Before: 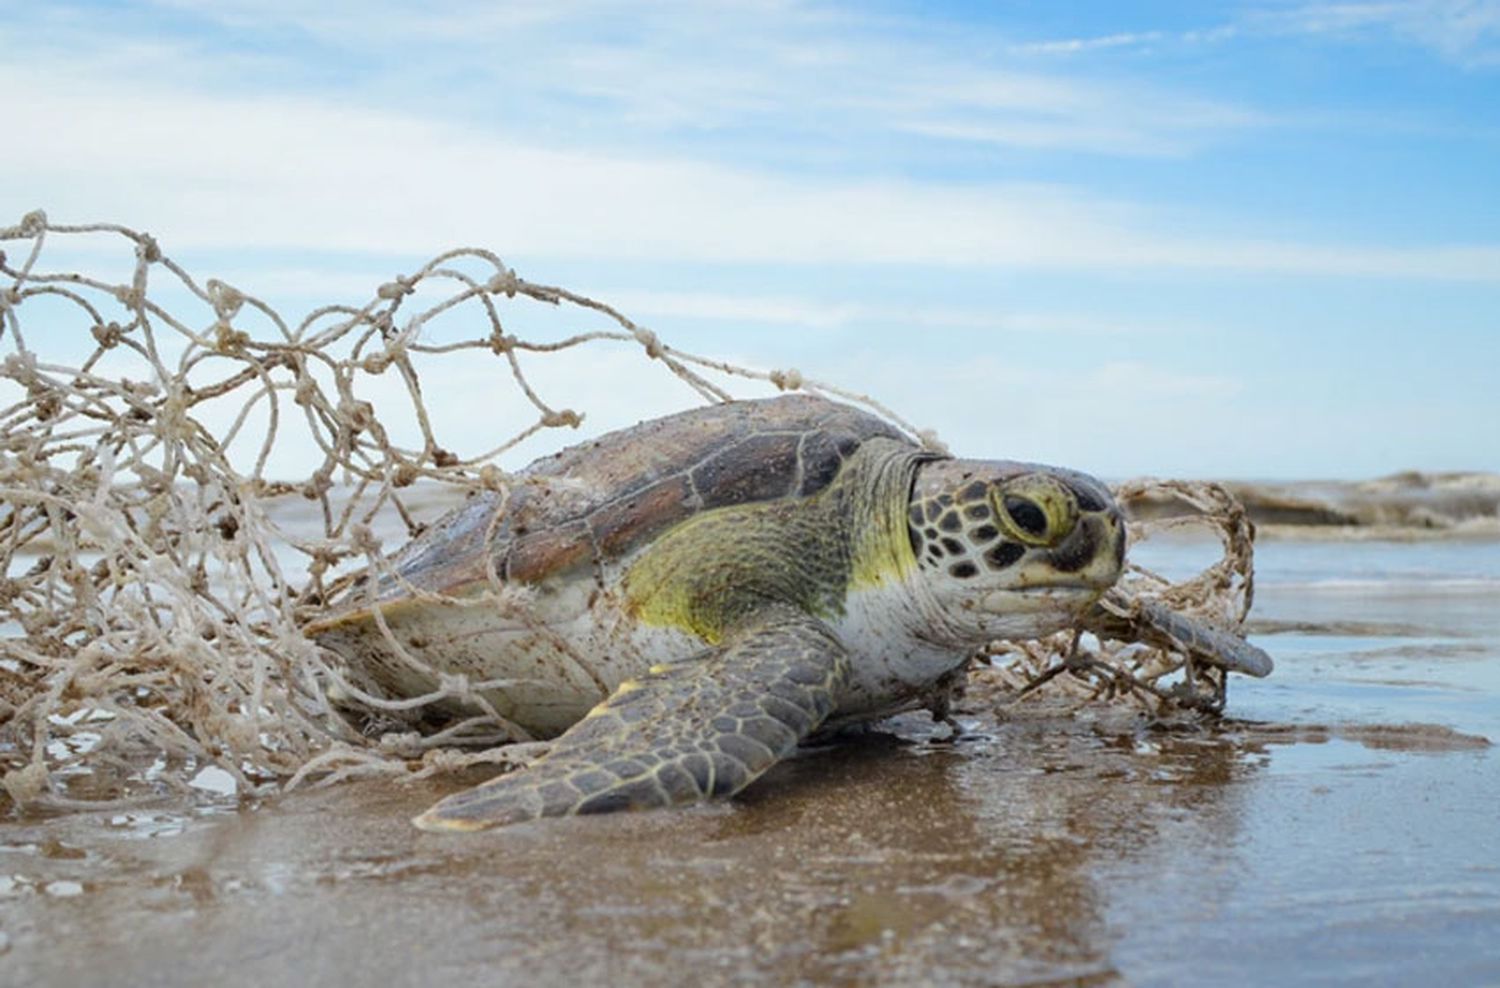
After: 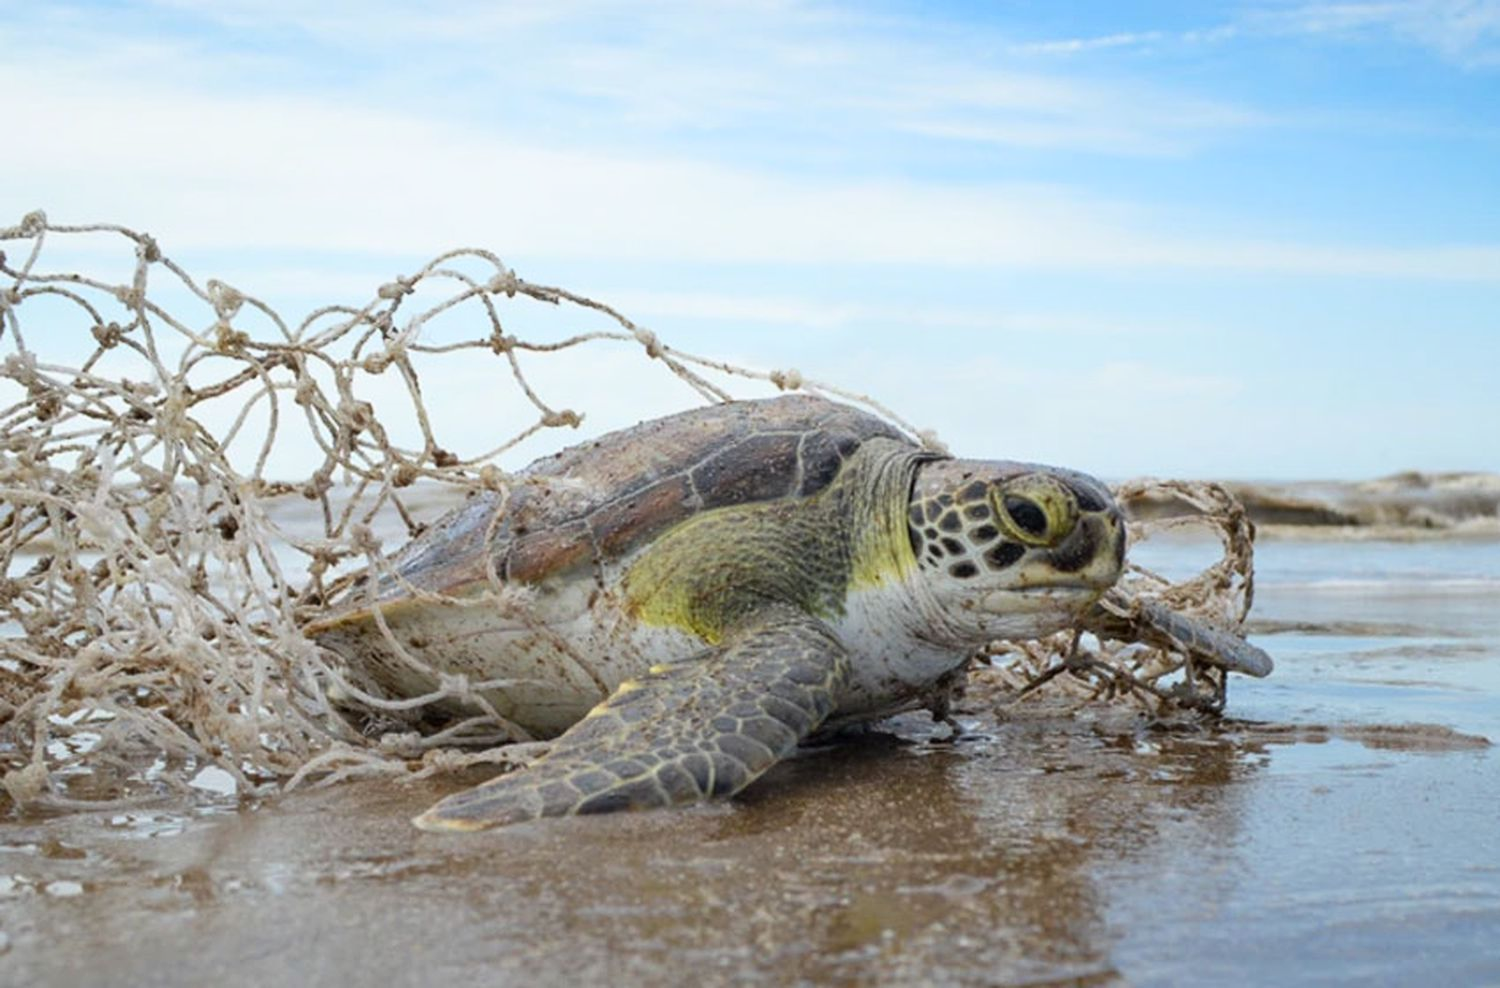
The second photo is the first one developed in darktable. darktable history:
shadows and highlights: shadows 0.966, highlights 40.08
